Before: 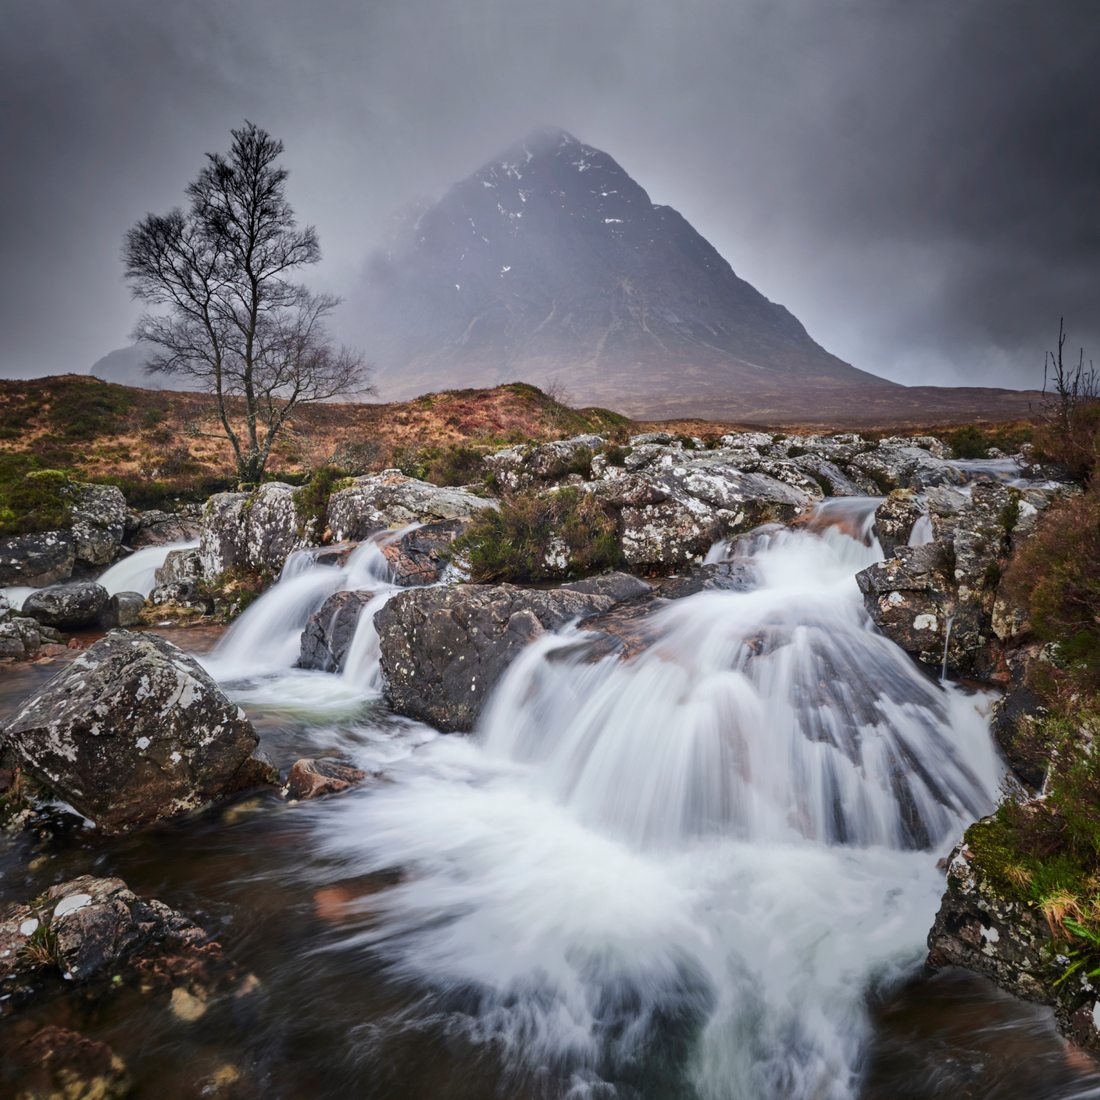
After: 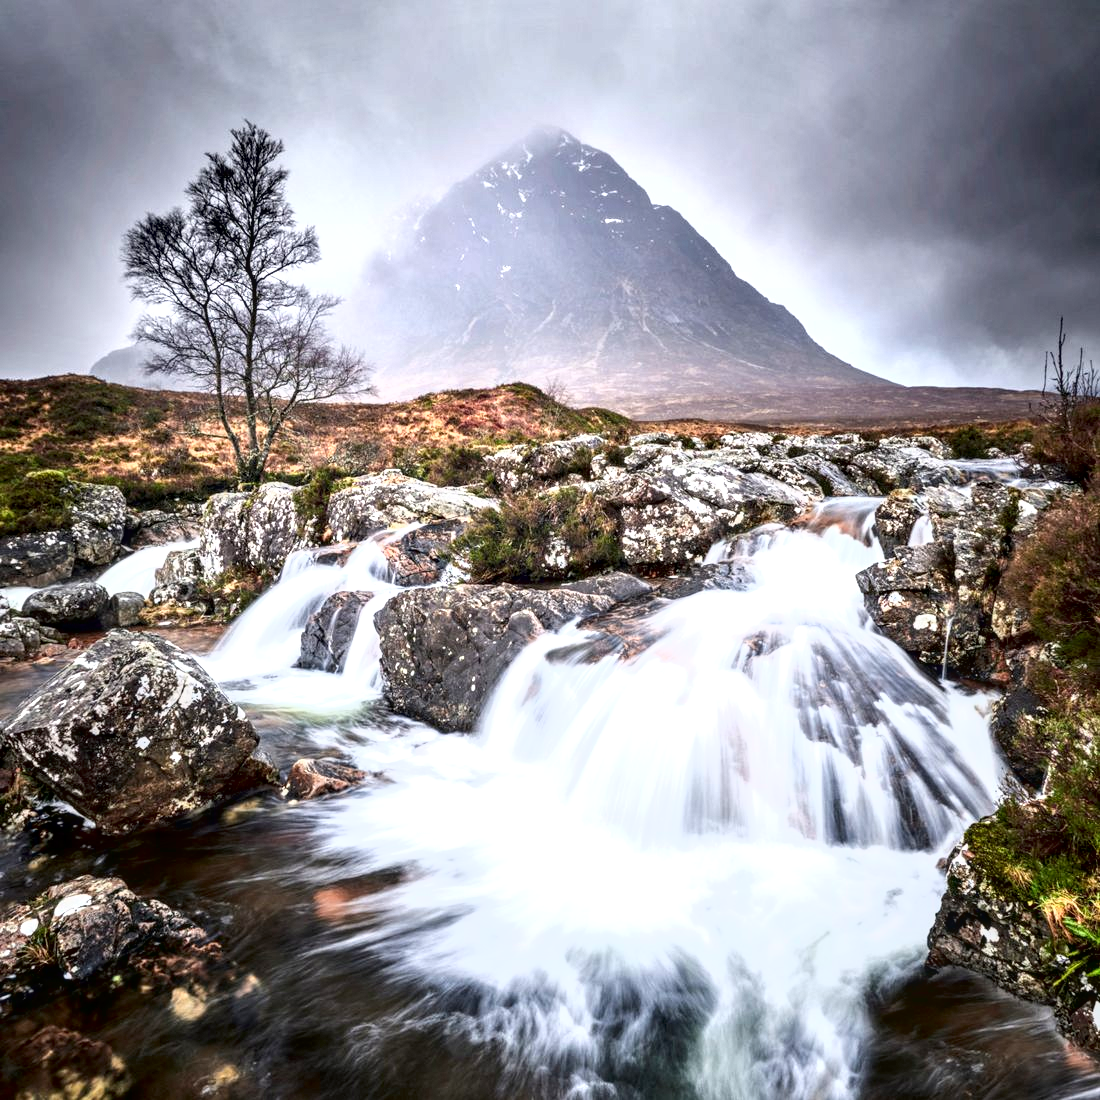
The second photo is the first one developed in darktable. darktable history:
exposure: black level correction 0.001, exposure 1 EV, compensate highlight preservation false
tone curve: curves: ch0 [(0, 0) (0.003, 0) (0.011, 0.001) (0.025, 0.003) (0.044, 0.004) (0.069, 0.007) (0.1, 0.01) (0.136, 0.033) (0.177, 0.082) (0.224, 0.141) (0.277, 0.208) (0.335, 0.282) (0.399, 0.363) (0.468, 0.451) (0.543, 0.545) (0.623, 0.647) (0.709, 0.756) (0.801, 0.87) (0.898, 0.972) (1, 1)], color space Lab, independent channels, preserve colors none
local contrast: on, module defaults
